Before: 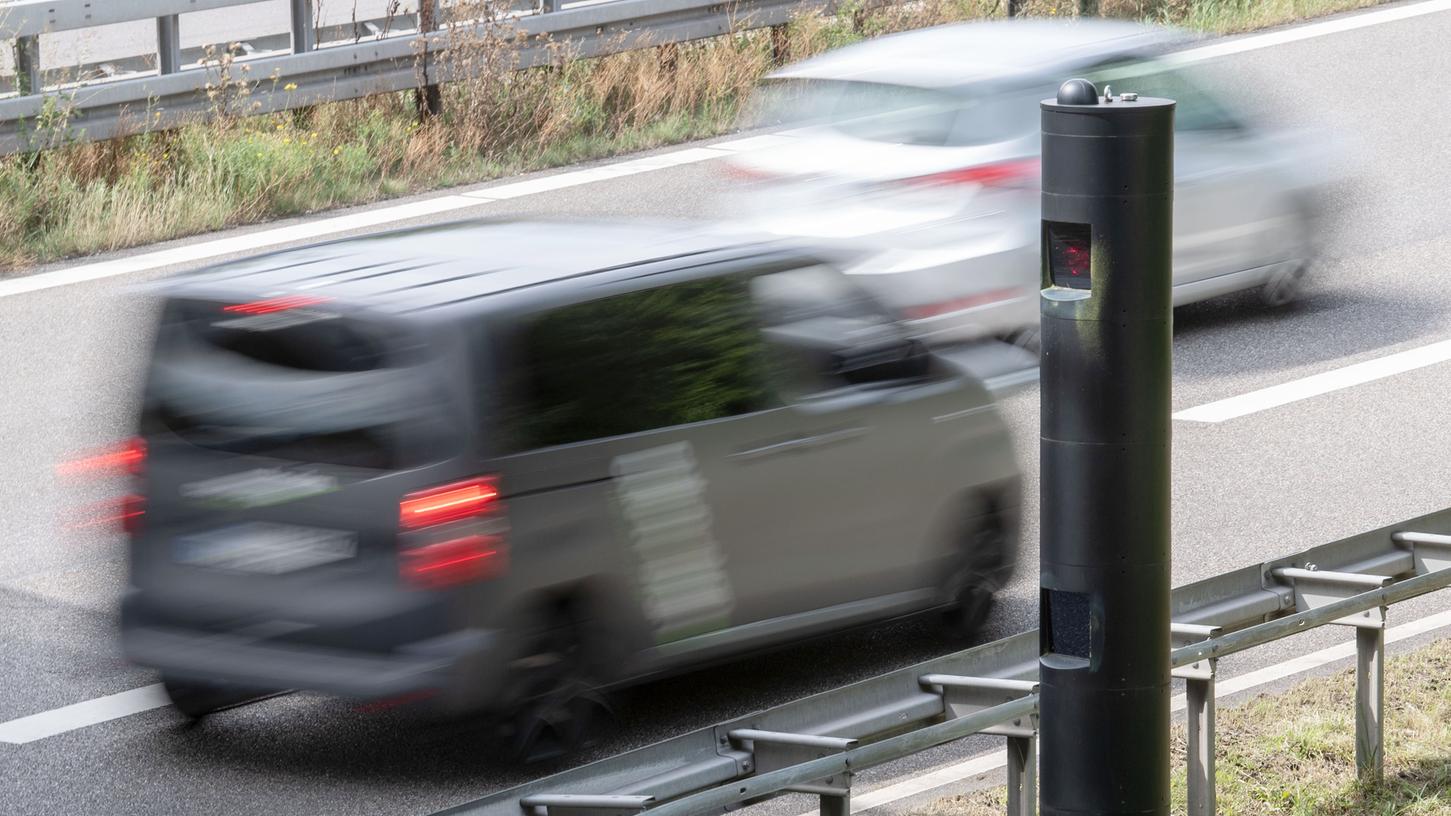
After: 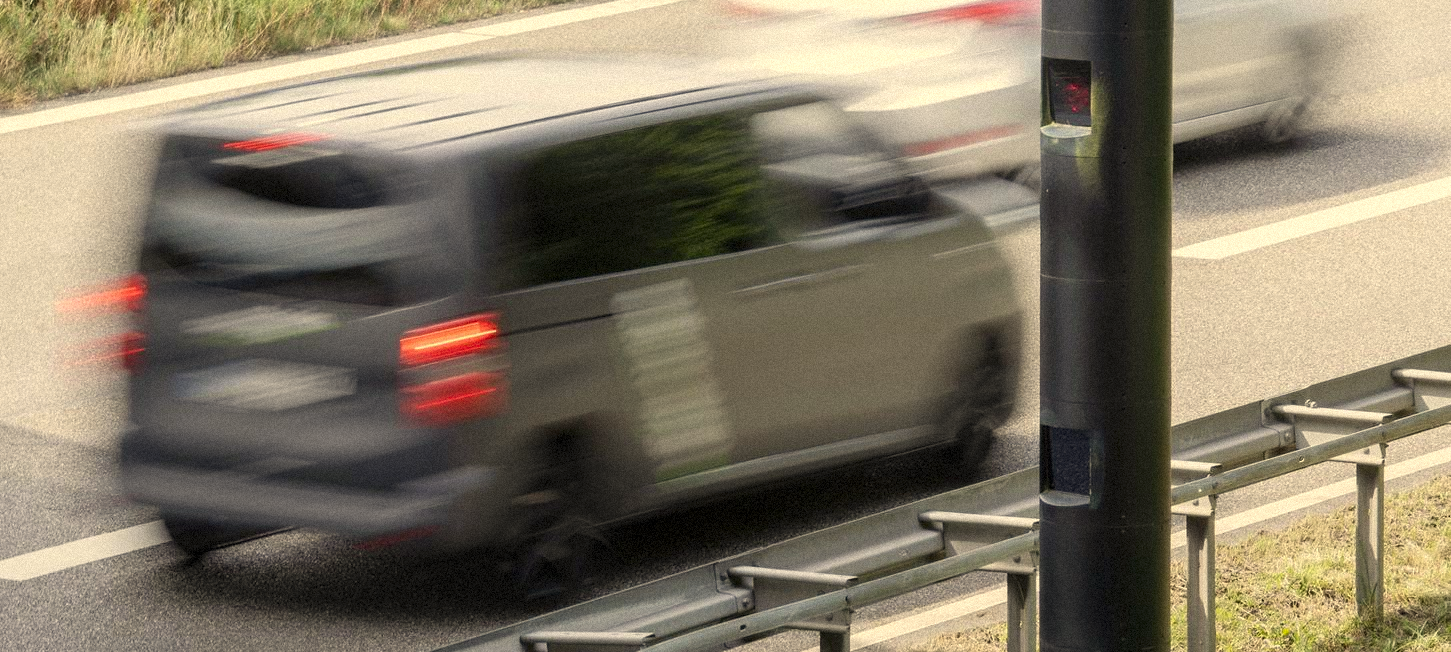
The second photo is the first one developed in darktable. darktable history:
grain: mid-tones bias 0%
color correction: highlights a* 2.72, highlights b* 22.8
crop and rotate: top 19.998%
